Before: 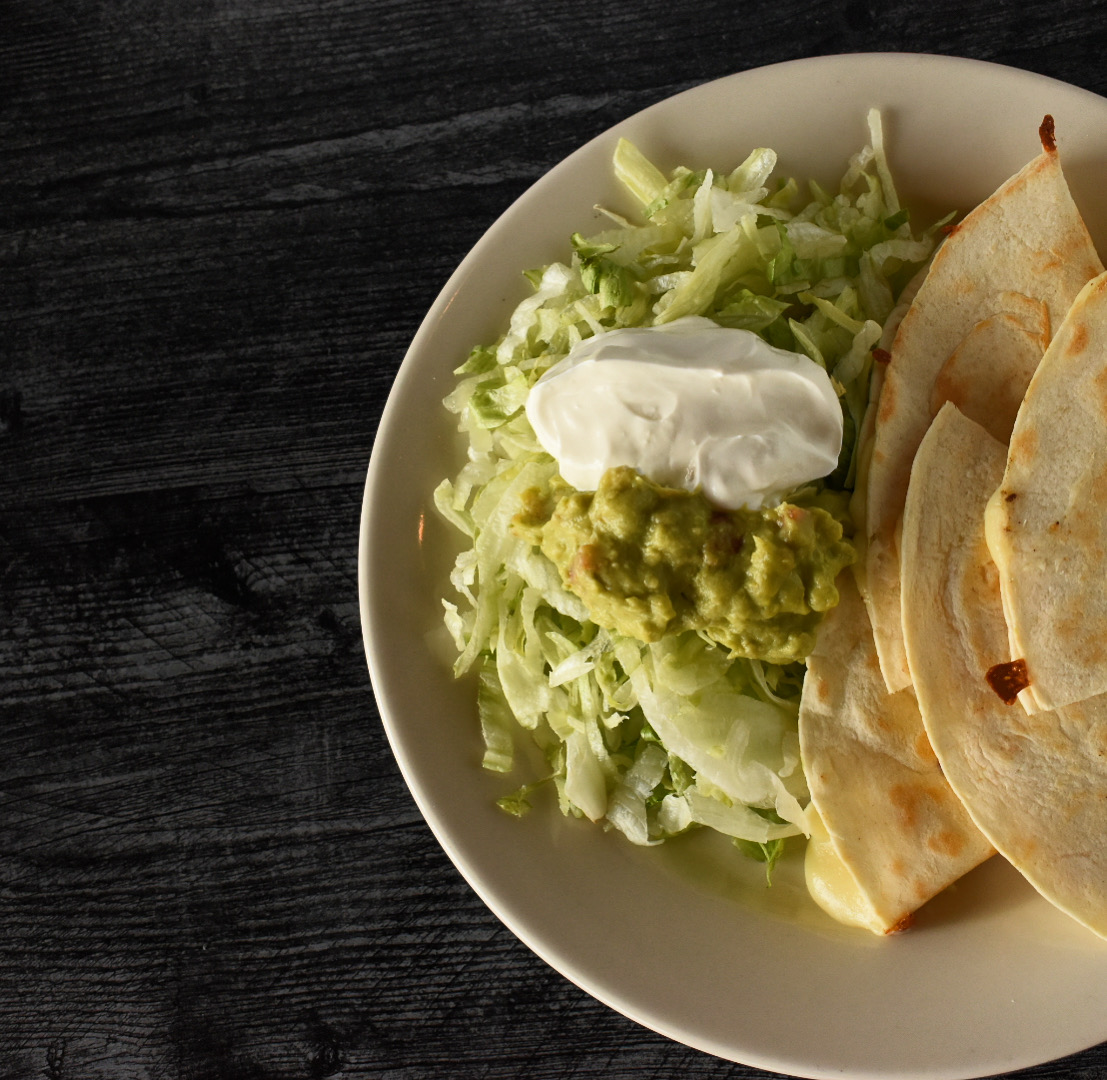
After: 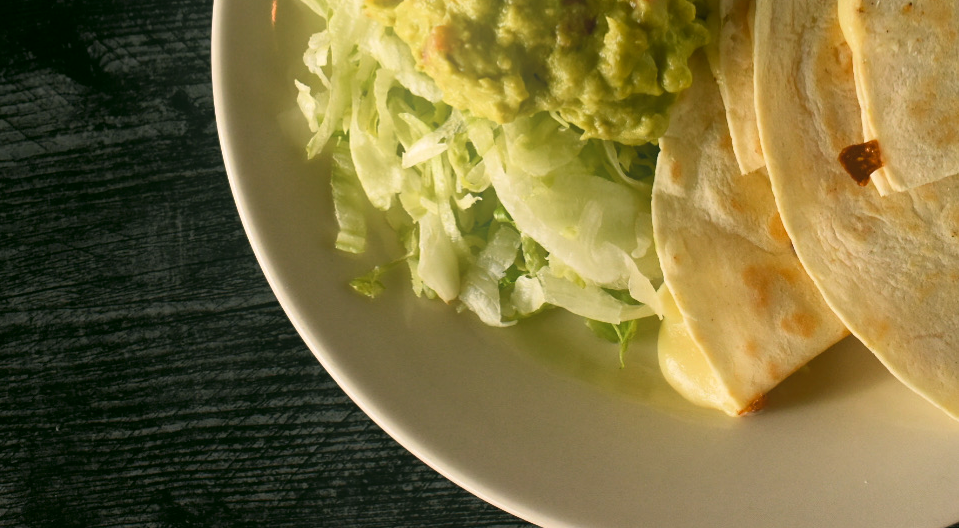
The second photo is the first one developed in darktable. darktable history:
color correction: highlights a* 4.02, highlights b* 4.98, shadows a* -7.55, shadows b* 4.98
bloom: on, module defaults
crop and rotate: left 13.306%, top 48.129%, bottom 2.928%
